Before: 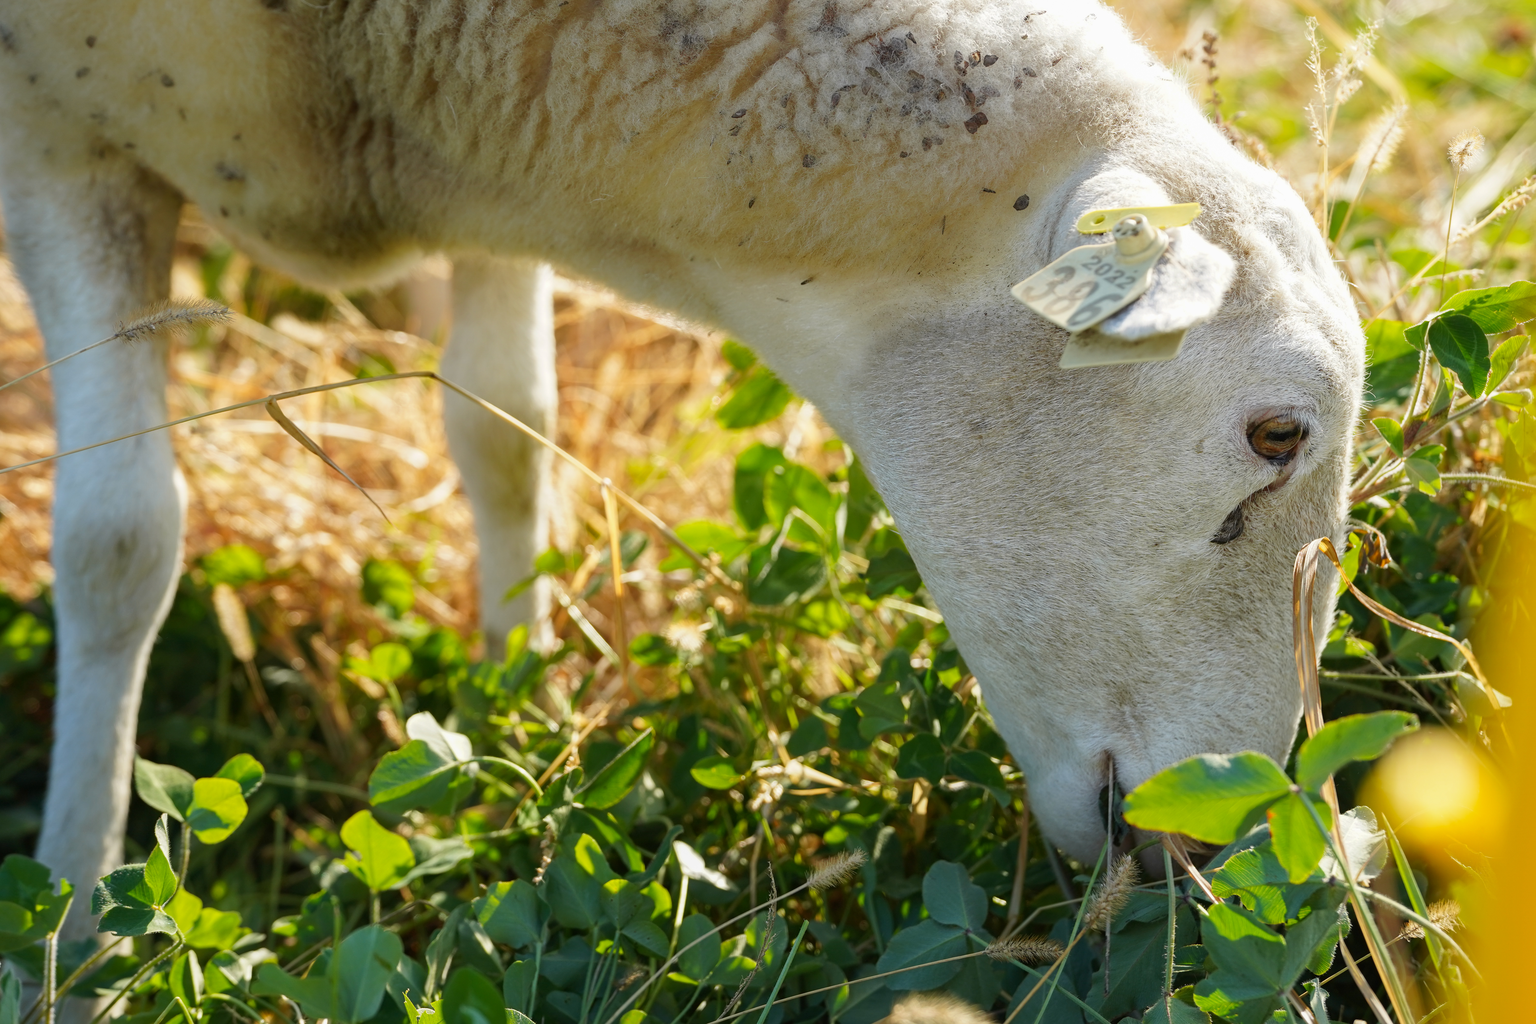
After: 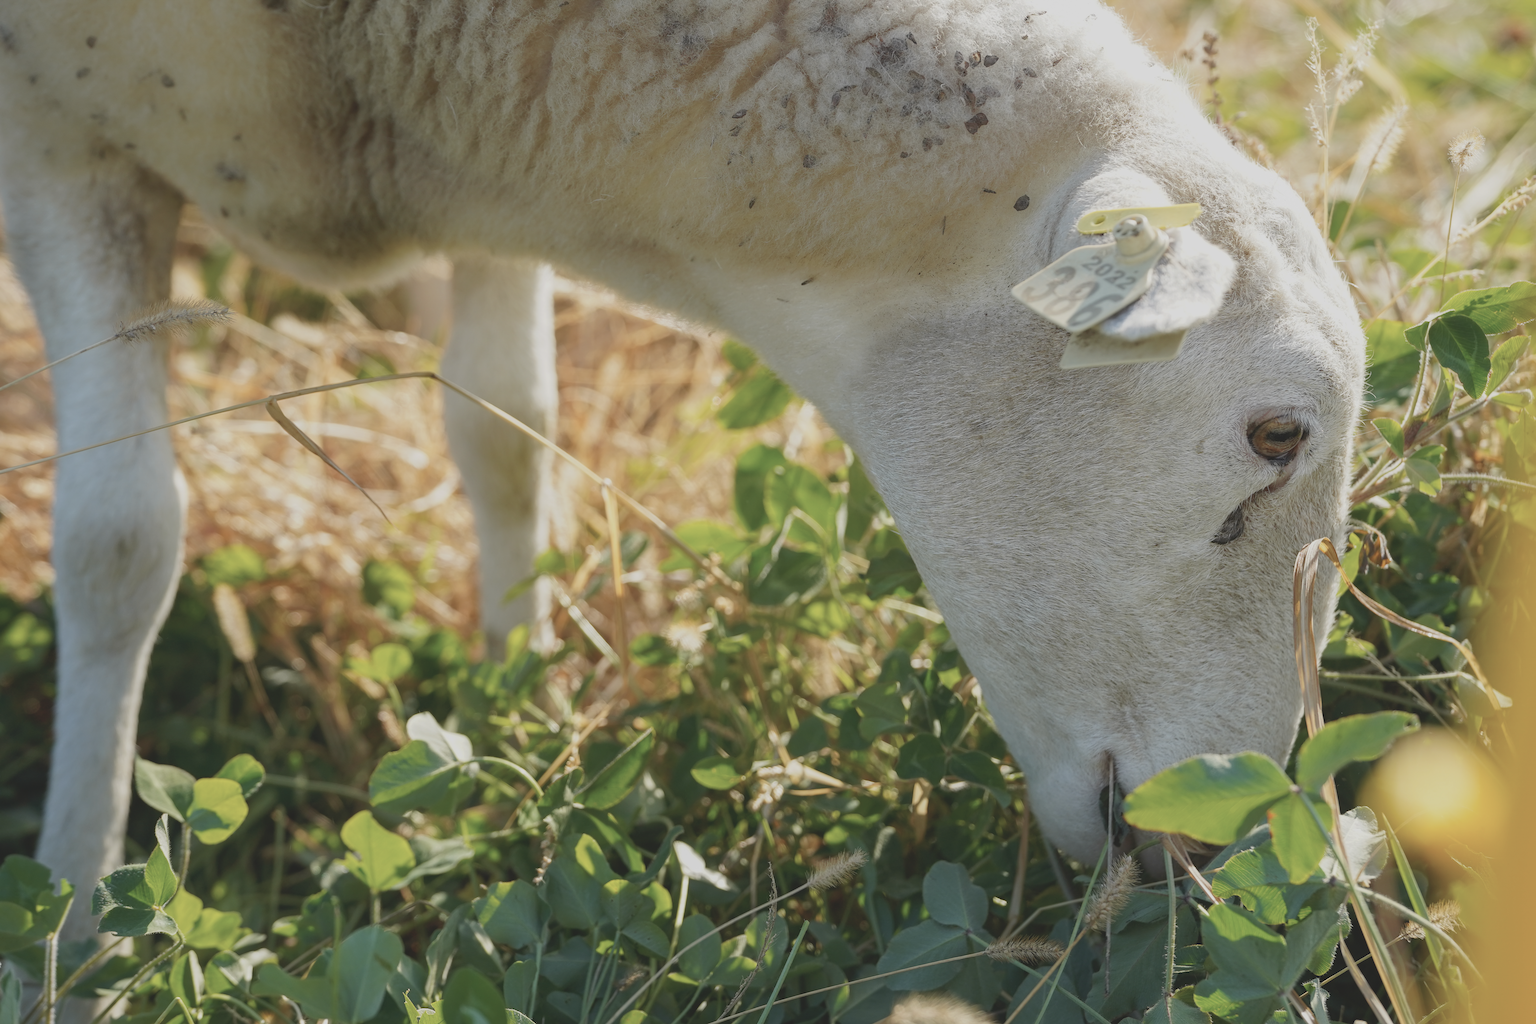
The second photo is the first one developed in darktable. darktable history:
contrast brightness saturation: contrast -0.254, saturation -0.42
